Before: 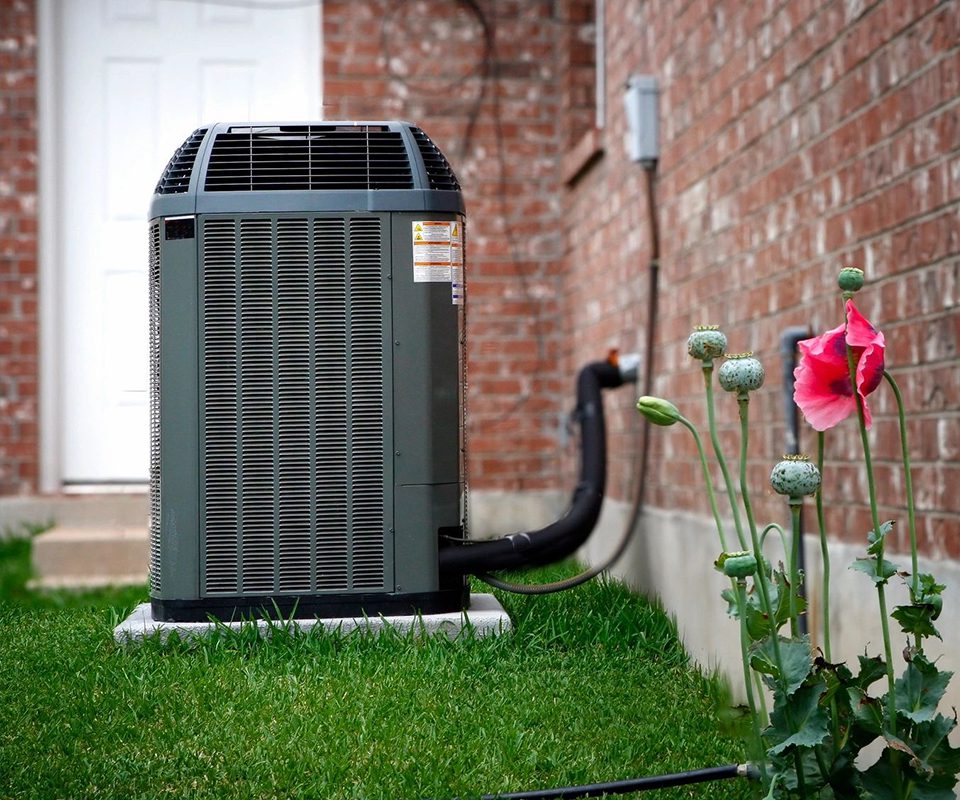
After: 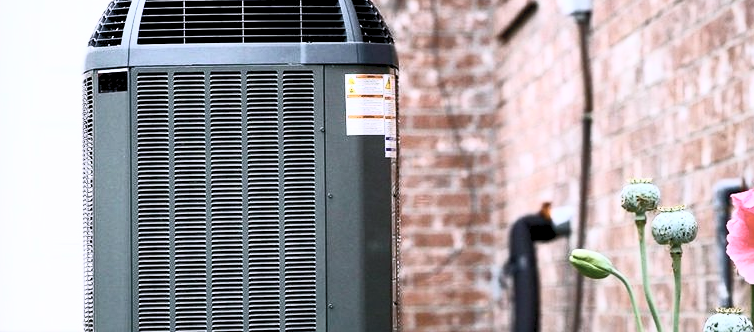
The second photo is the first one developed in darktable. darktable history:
color balance rgb: shadows lift › chroma 2%, shadows lift › hue 217.2°, power › chroma 0.25%, power › hue 60°, highlights gain › chroma 1.5%, highlights gain › hue 309.6°, global offset › luminance -0.5%, perceptual saturation grading › global saturation 15%, global vibrance 20%
crop: left 7.036%, top 18.398%, right 14.379%, bottom 40.043%
contrast brightness saturation: contrast 0.57, brightness 0.57, saturation -0.34
white balance: red 0.954, blue 1.079
